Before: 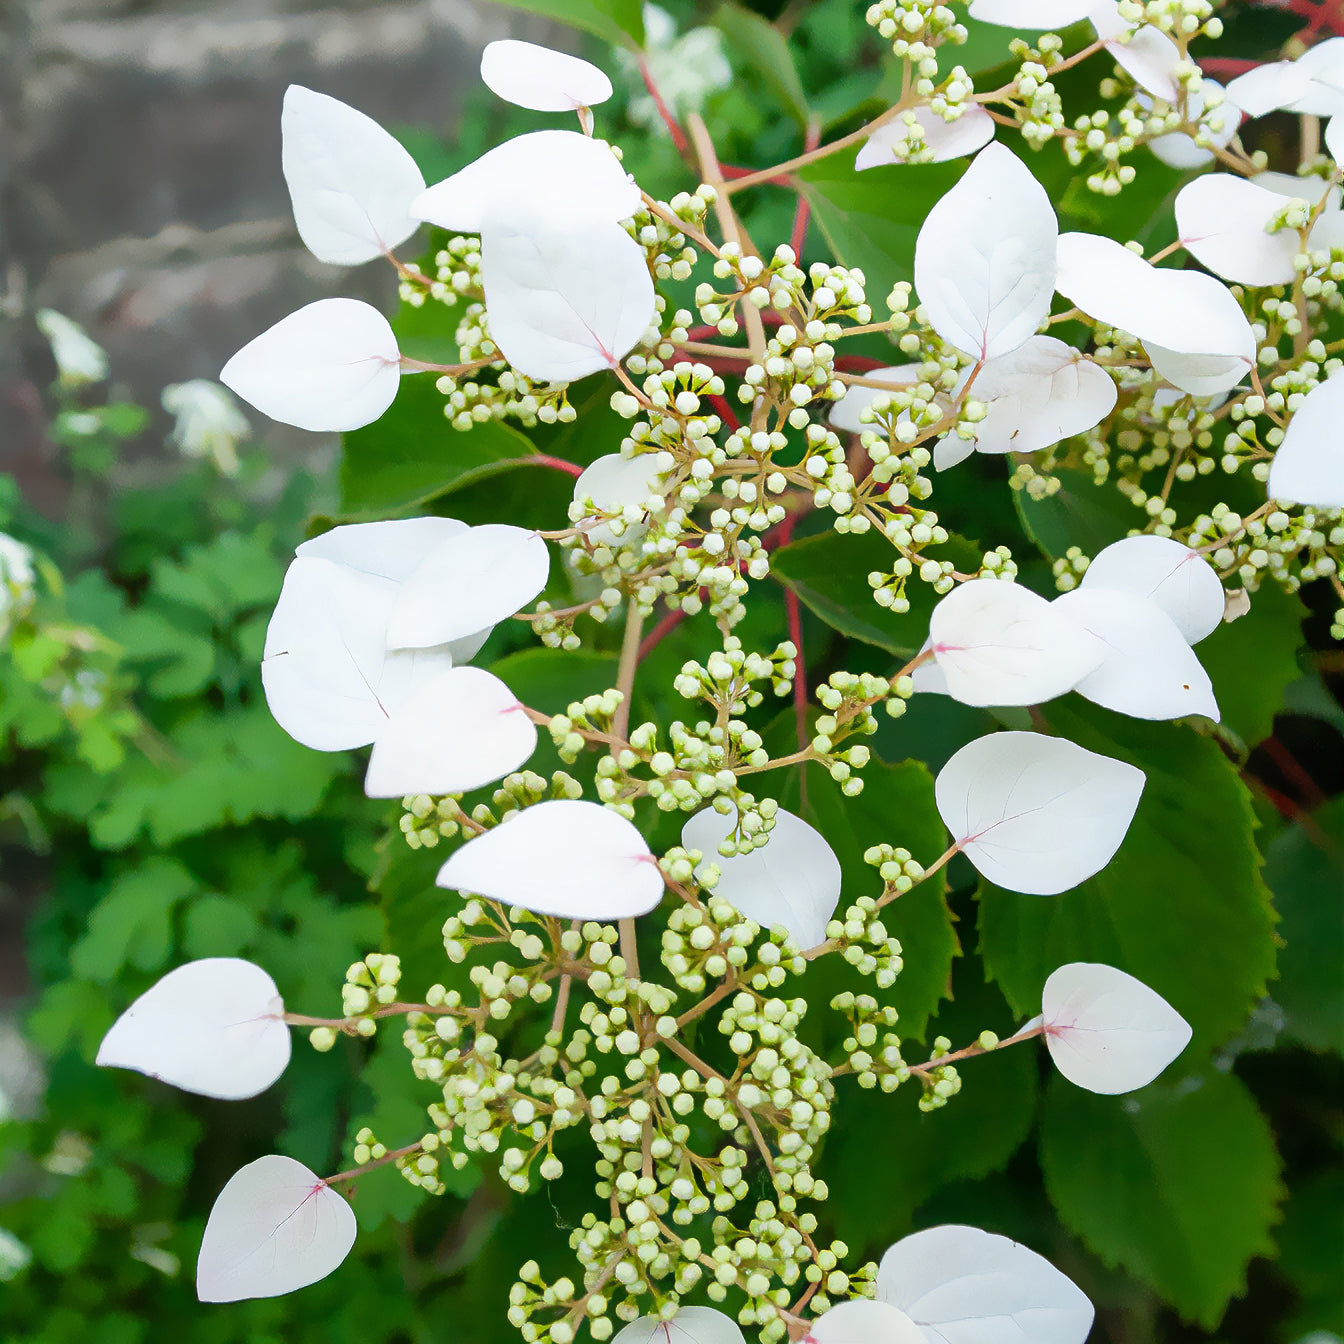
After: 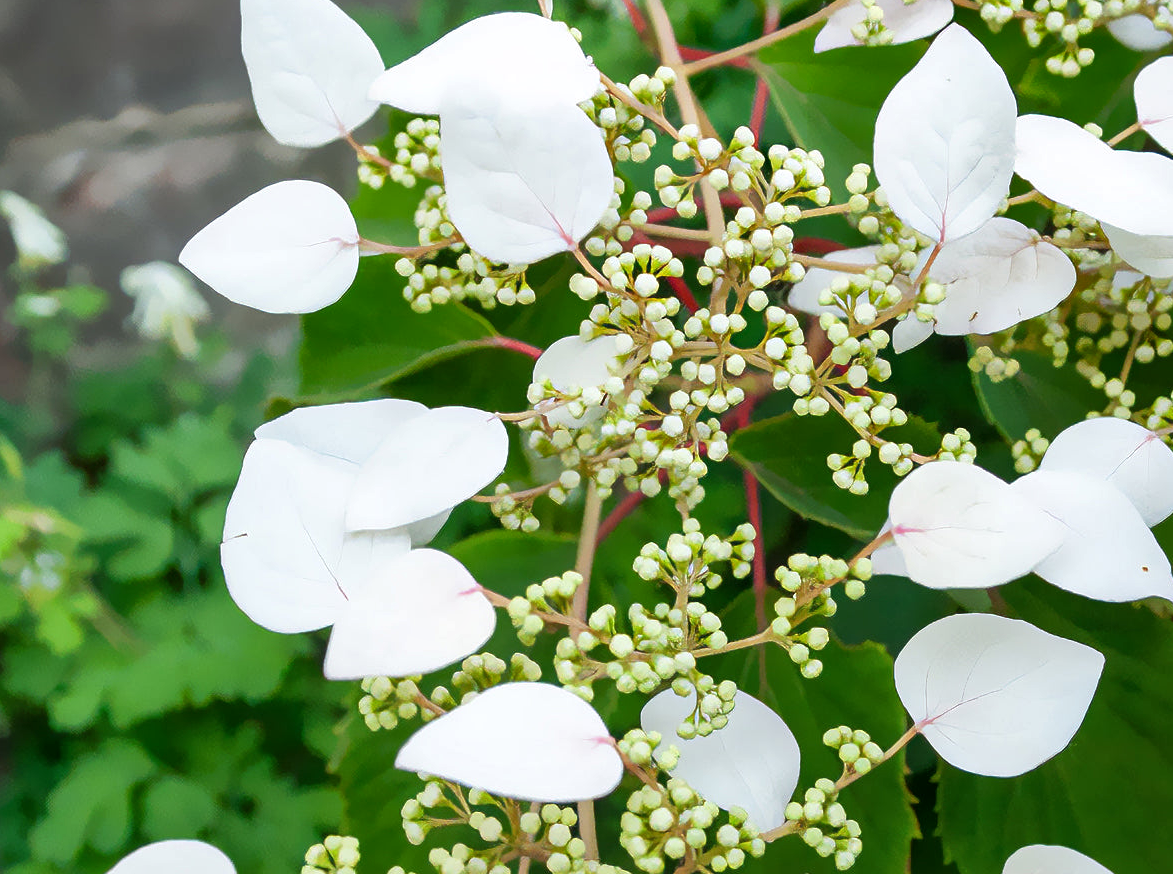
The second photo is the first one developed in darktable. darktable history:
shadows and highlights: radius 337.02, shadows 28.99, soften with gaussian
crop: left 3.051%, top 8.848%, right 9.624%, bottom 26.079%
local contrast: highlights 100%, shadows 97%, detail 120%, midtone range 0.2
